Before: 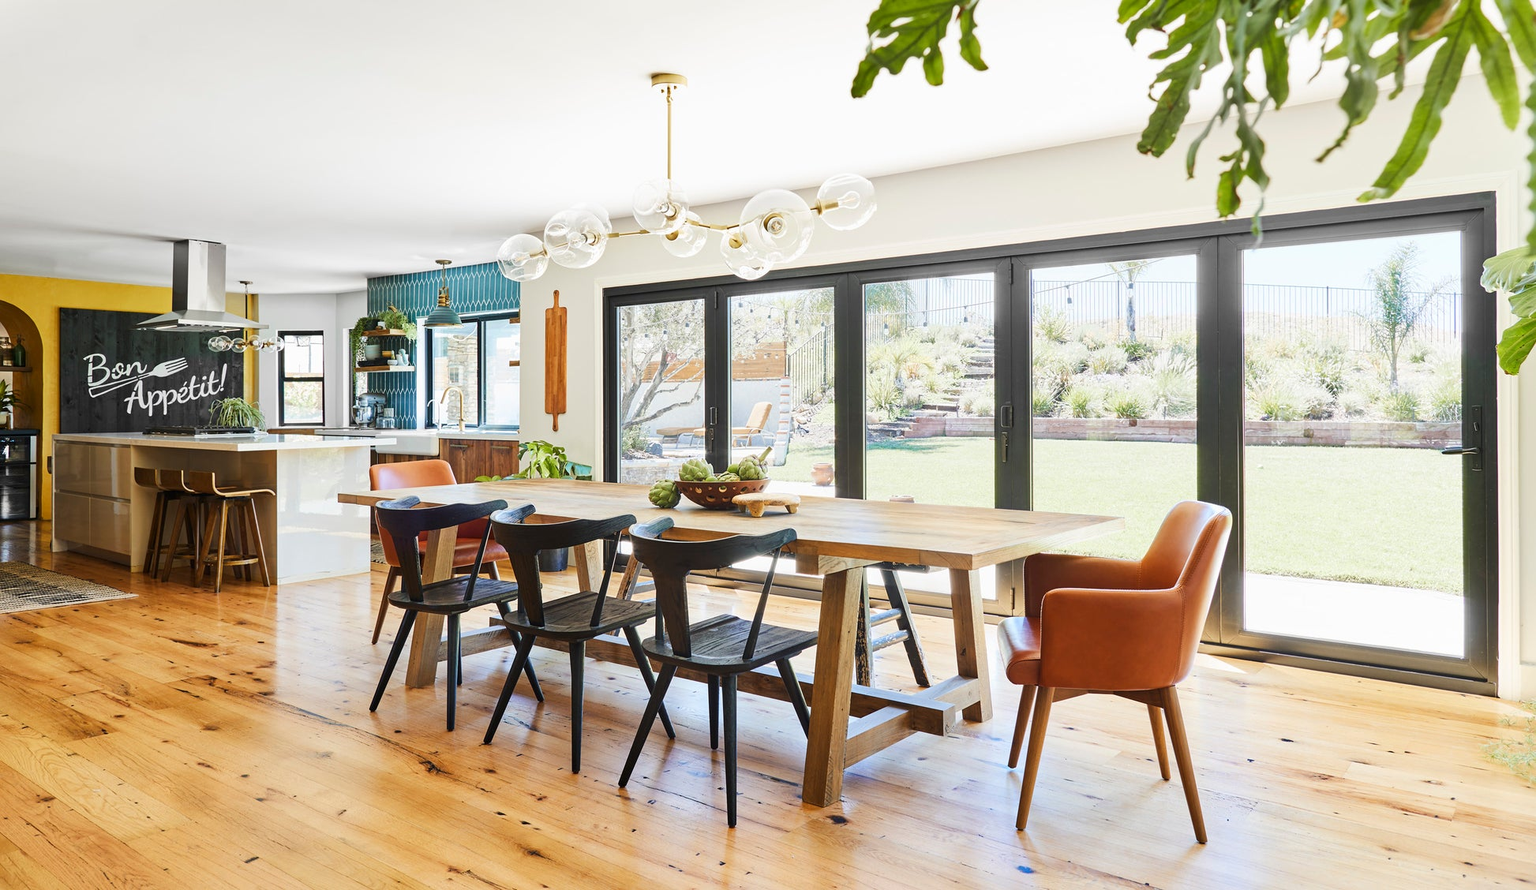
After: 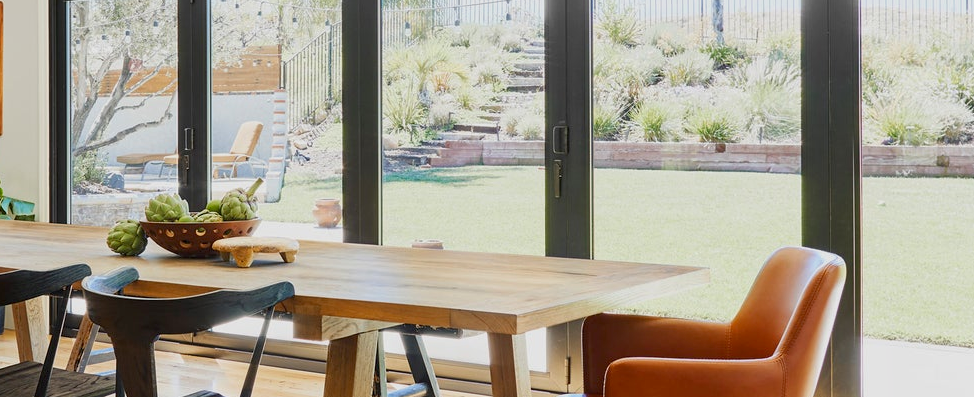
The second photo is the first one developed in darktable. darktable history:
crop: left 36.761%, top 34.43%, right 13.18%, bottom 30.372%
exposure: black level correction 0.004, exposure 0.016 EV, compensate highlight preservation false
shadows and highlights: radius 120.94, shadows 21.93, white point adjustment -9.59, highlights -14.72, highlights color adjustment 42.07%, soften with gaussian
